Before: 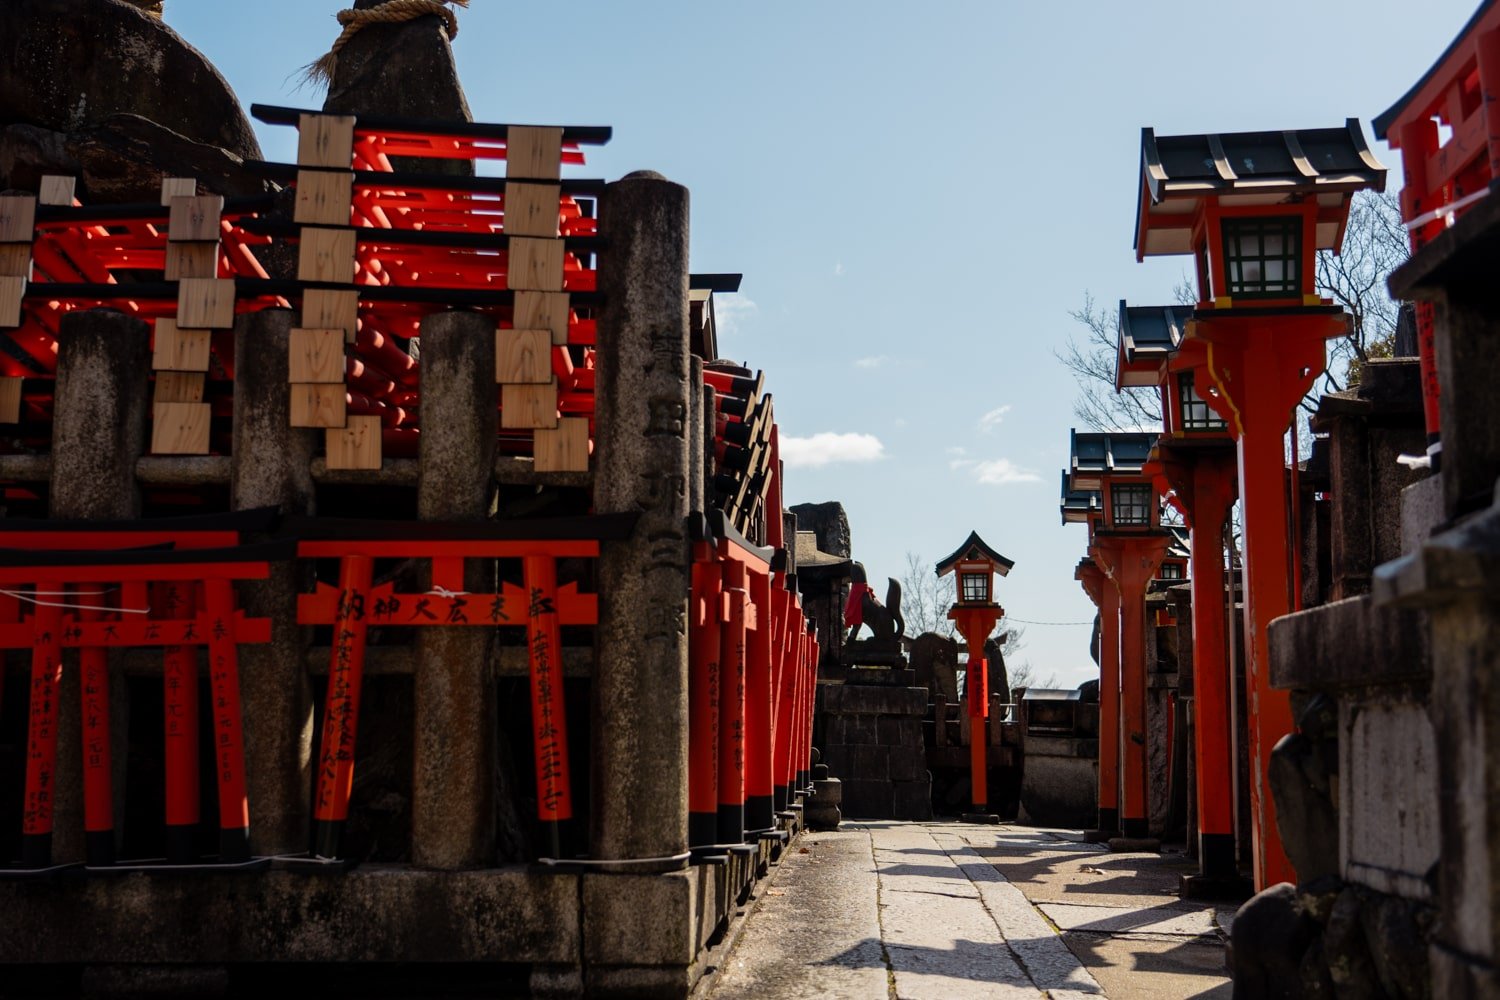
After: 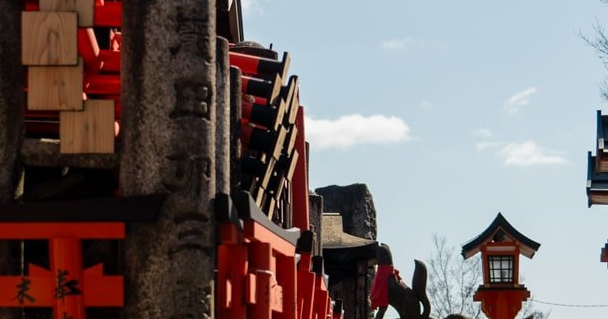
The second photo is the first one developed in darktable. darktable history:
crop: left 31.628%, top 31.882%, right 27.827%, bottom 36.12%
